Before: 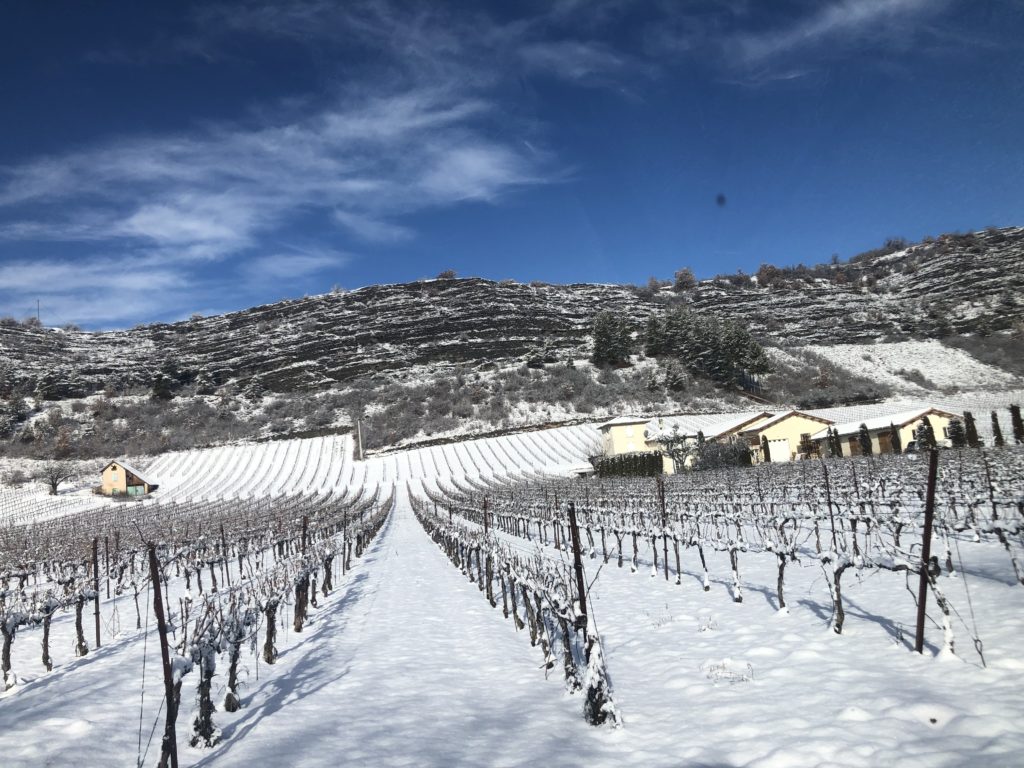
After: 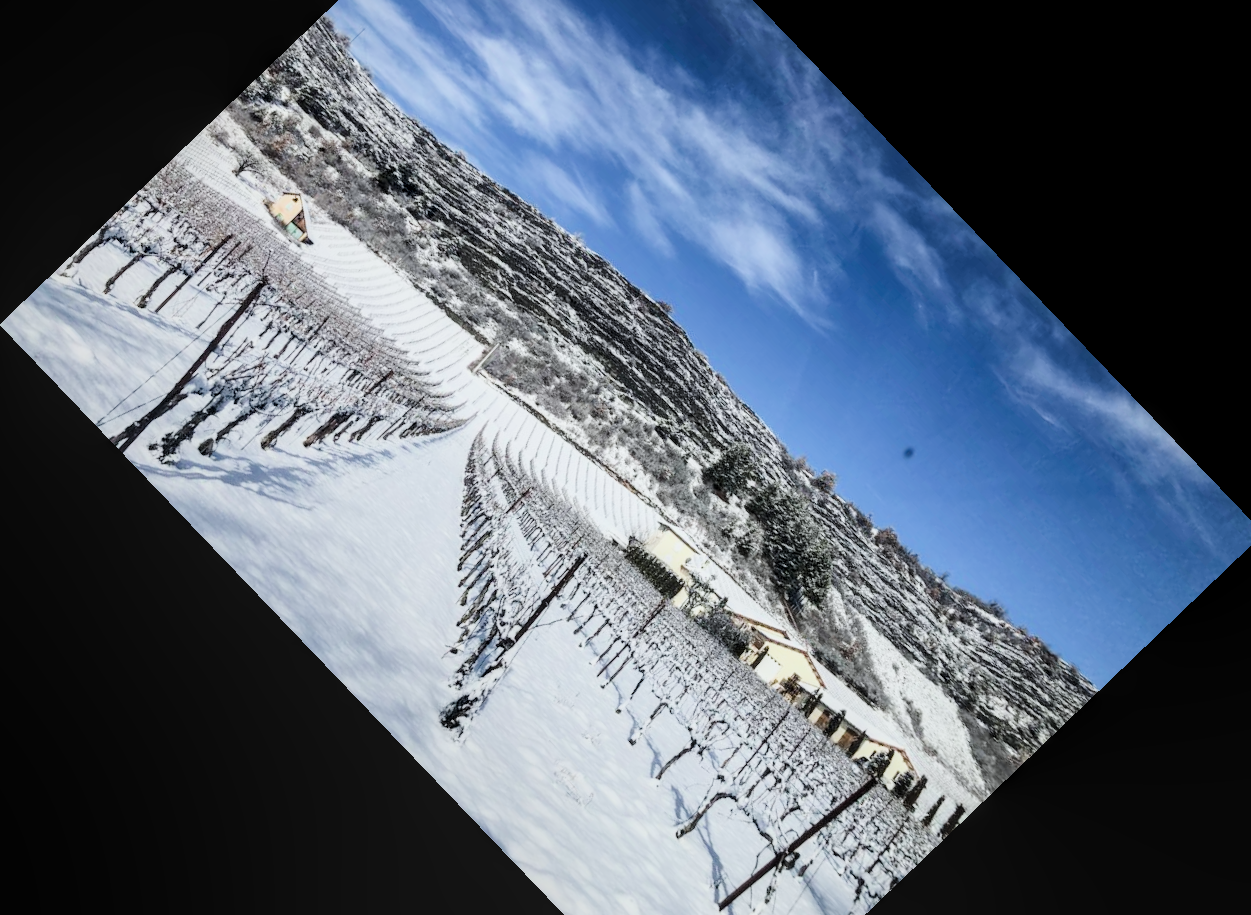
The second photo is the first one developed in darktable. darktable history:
crop and rotate: angle -46.26°, top 16.234%, right 0.912%, bottom 11.704%
tone equalizer: -8 EV -0.75 EV, -7 EV -0.7 EV, -6 EV -0.6 EV, -5 EV -0.4 EV, -3 EV 0.4 EV, -2 EV 0.6 EV, -1 EV 0.7 EV, +0 EV 0.75 EV, edges refinement/feathering 500, mask exposure compensation -1.57 EV, preserve details no
white balance: red 0.982, blue 1.018
local contrast: on, module defaults
exposure: black level correction 0, exposure 0.7 EV, compensate exposure bias true, compensate highlight preservation false
filmic rgb: black relative exposure -6.98 EV, white relative exposure 5.63 EV, hardness 2.86
